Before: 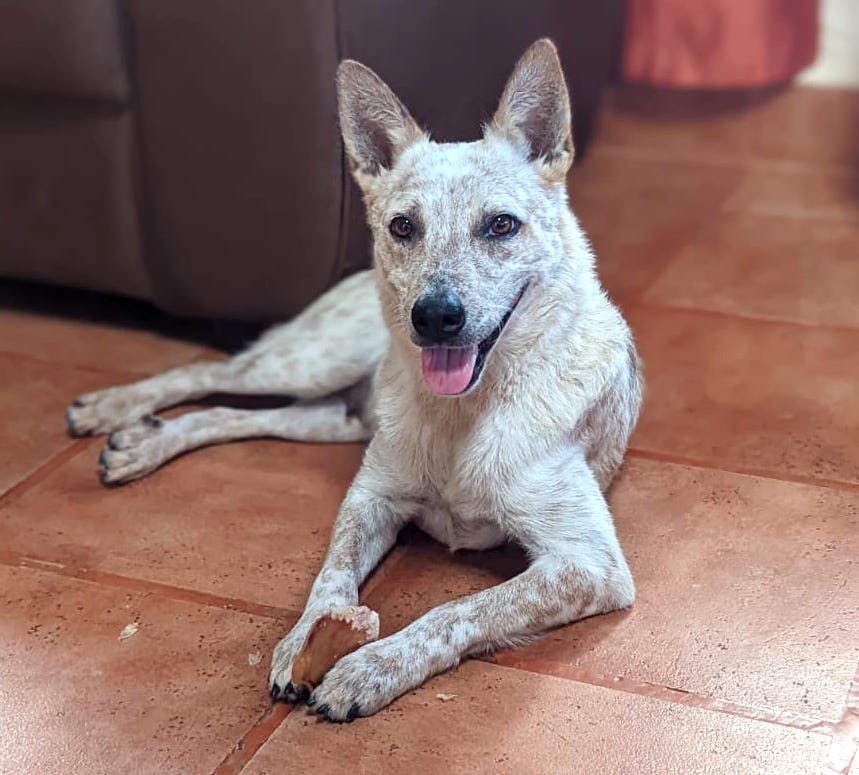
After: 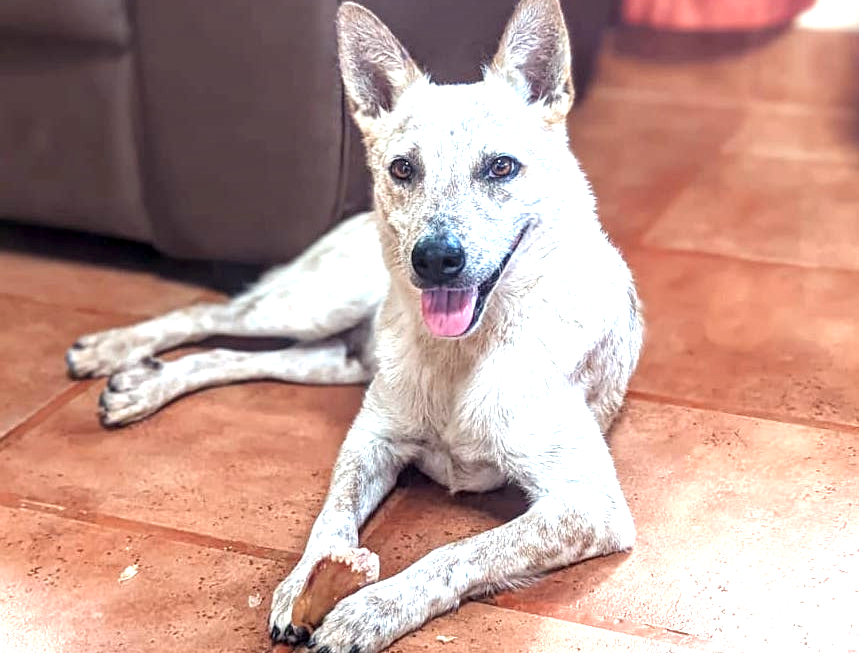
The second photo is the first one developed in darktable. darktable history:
local contrast: on, module defaults
exposure: black level correction 0, exposure 1.101 EV, compensate exposure bias true, compensate highlight preservation false
crop: top 7.597%, bottom 8.11%
